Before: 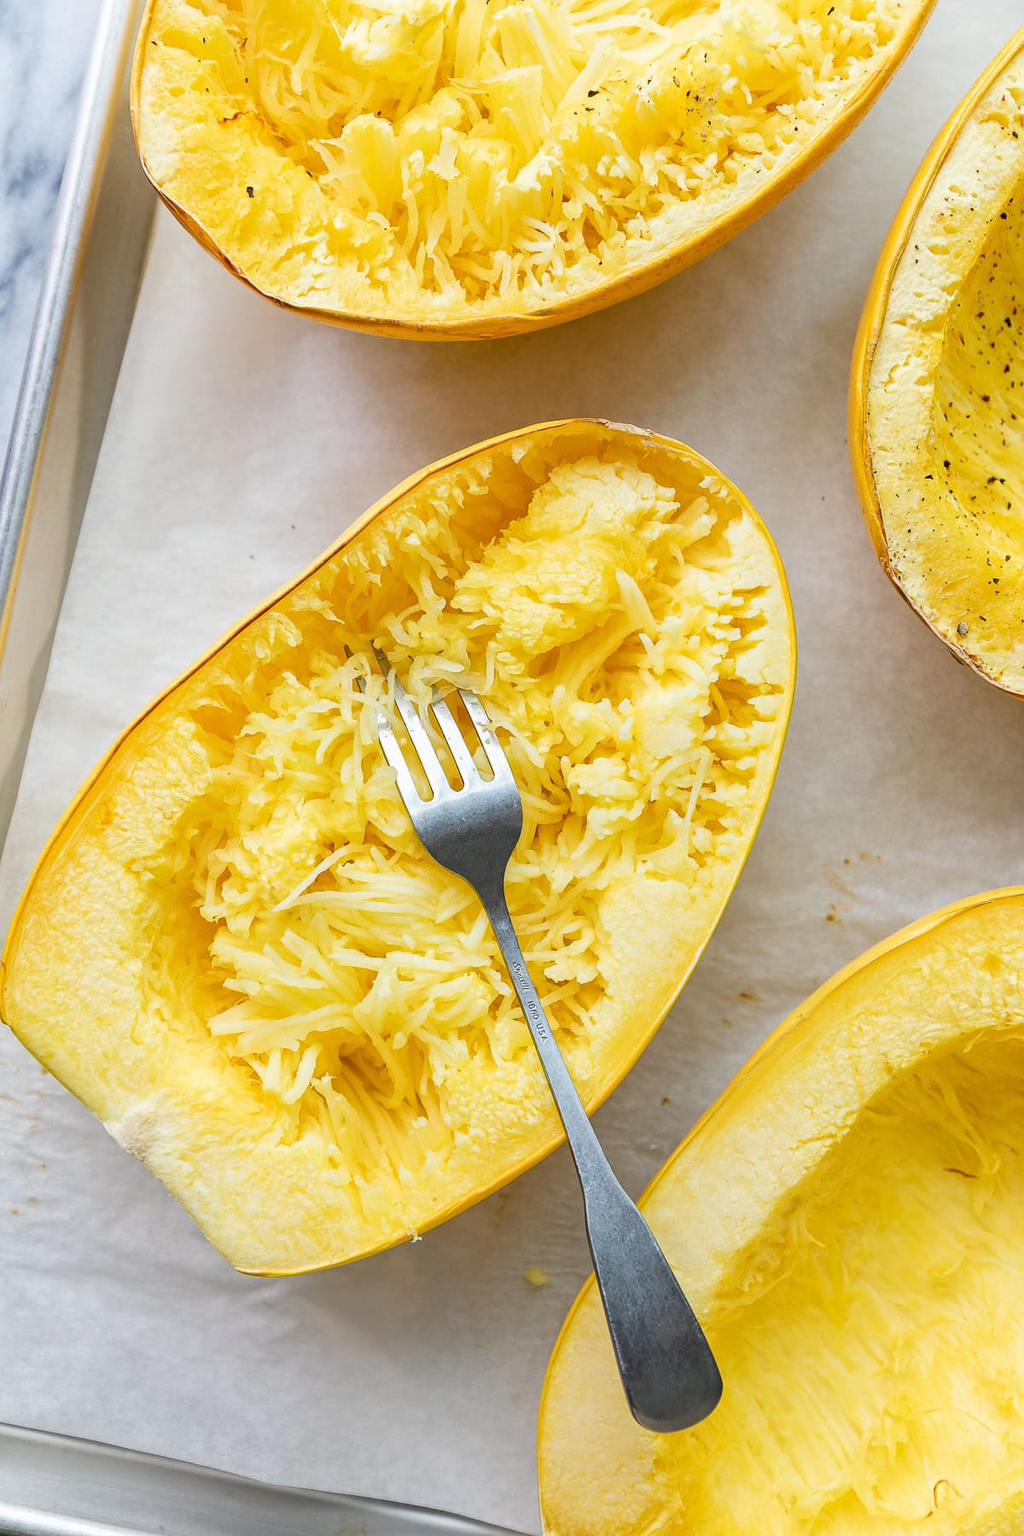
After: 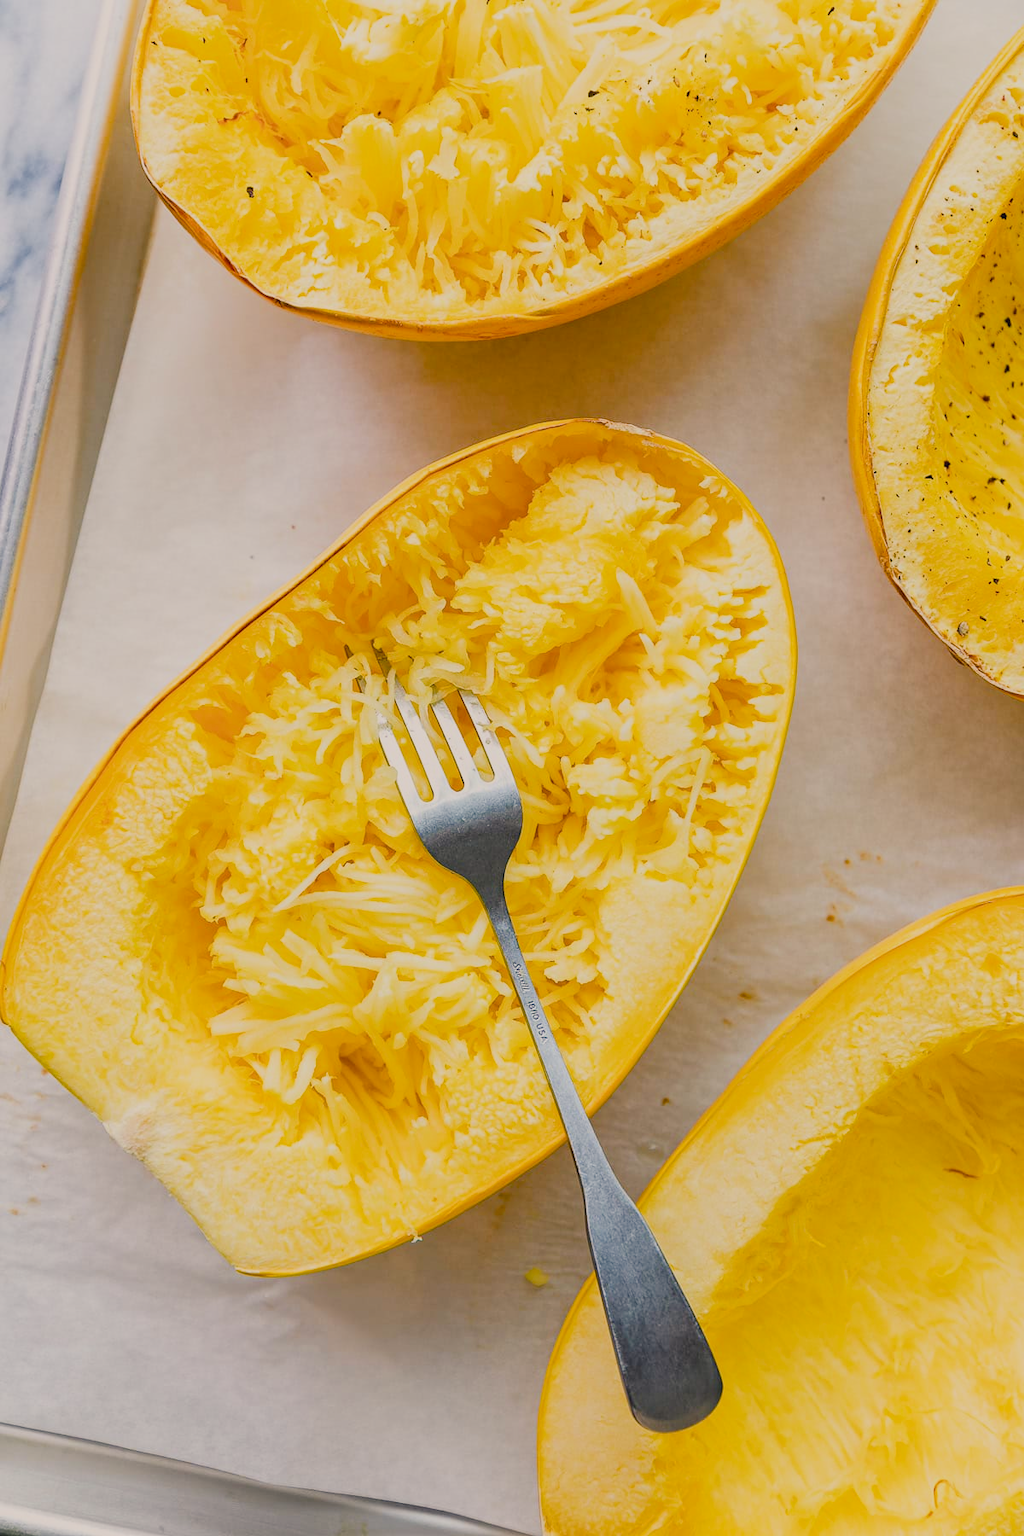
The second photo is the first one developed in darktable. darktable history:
white balance: red 1, blue 1
color balance rgb: shadows lift › chroma 2%, shadows lift › hue 247.2°, power › chroma 0.3%, power › hue 25.2°, highlights gain › chroma 3%, highlights gain › hue 60°, global offset › luminance 0.75%, perceptual saturation grading › global saturation 20%, perceptual saturation grading › highlights -20%, perceptual saturation grading › shadows 30%, global vibrance 20%
filmic rgb: black relative exposure -16 EV, white relative exposure 6.12 EV, hardness 5.22
